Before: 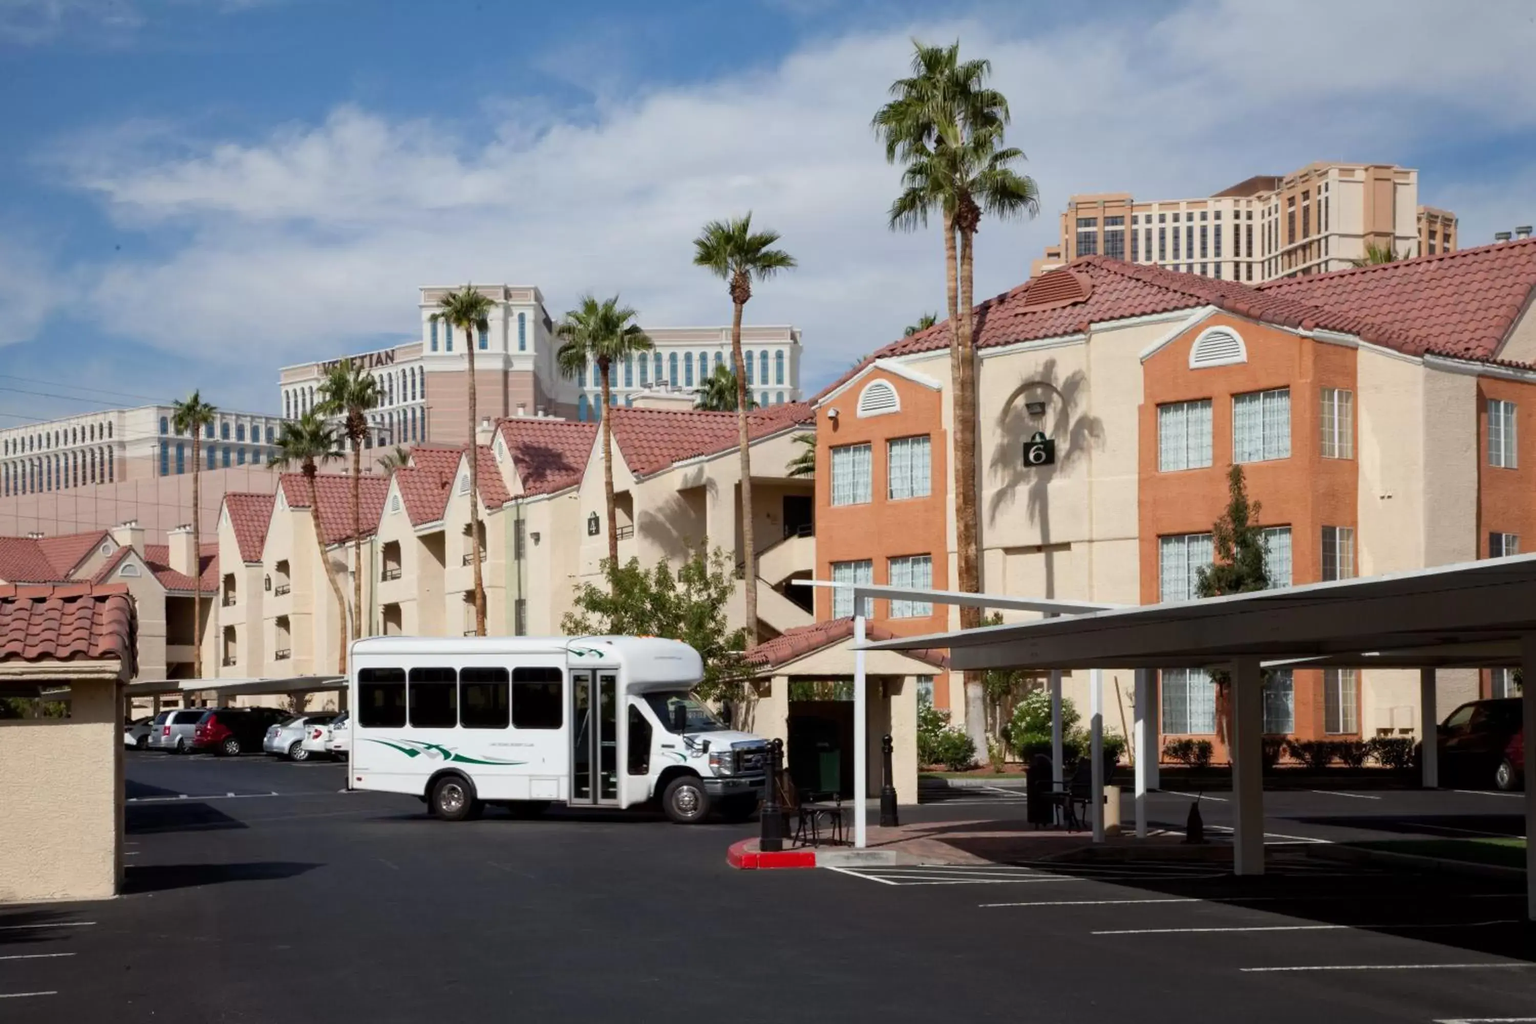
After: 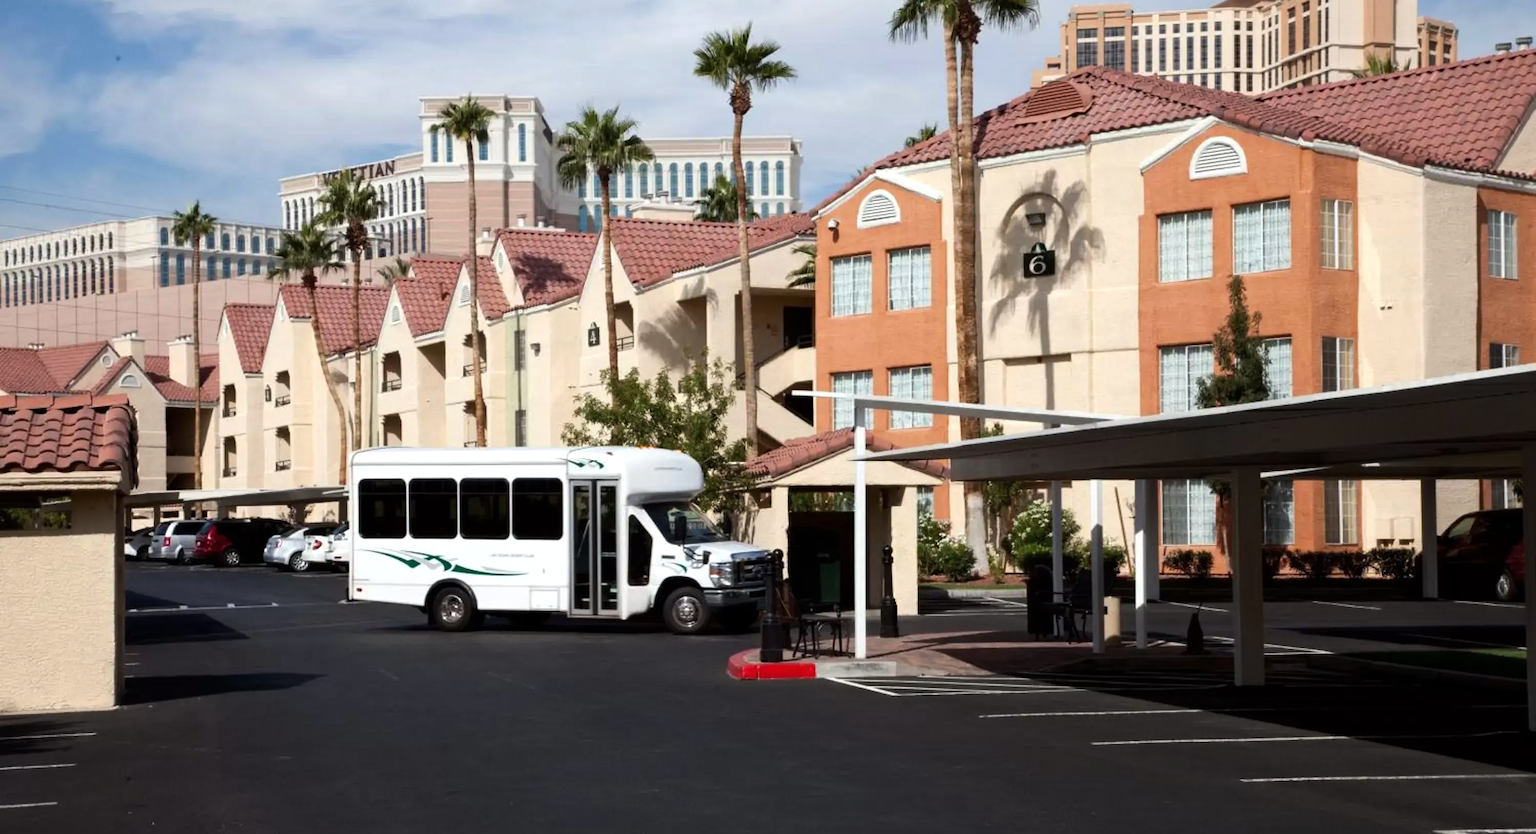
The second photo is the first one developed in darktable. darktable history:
tone equalizer: -8 EV -0.417 EV, -7 EV -0.389 EV, -6 EV -0.333 EV, -5 EV -0.222 EV, -3 EV 0.222 EV, -2 EV 0.333 EV, -1 EV 0.389 EV, +0 EV 0.417 EV, edges refinement/feathering 500, mask exposure compensation -1.57 EV, preserve details no
crop and rotate: top 18.507%
